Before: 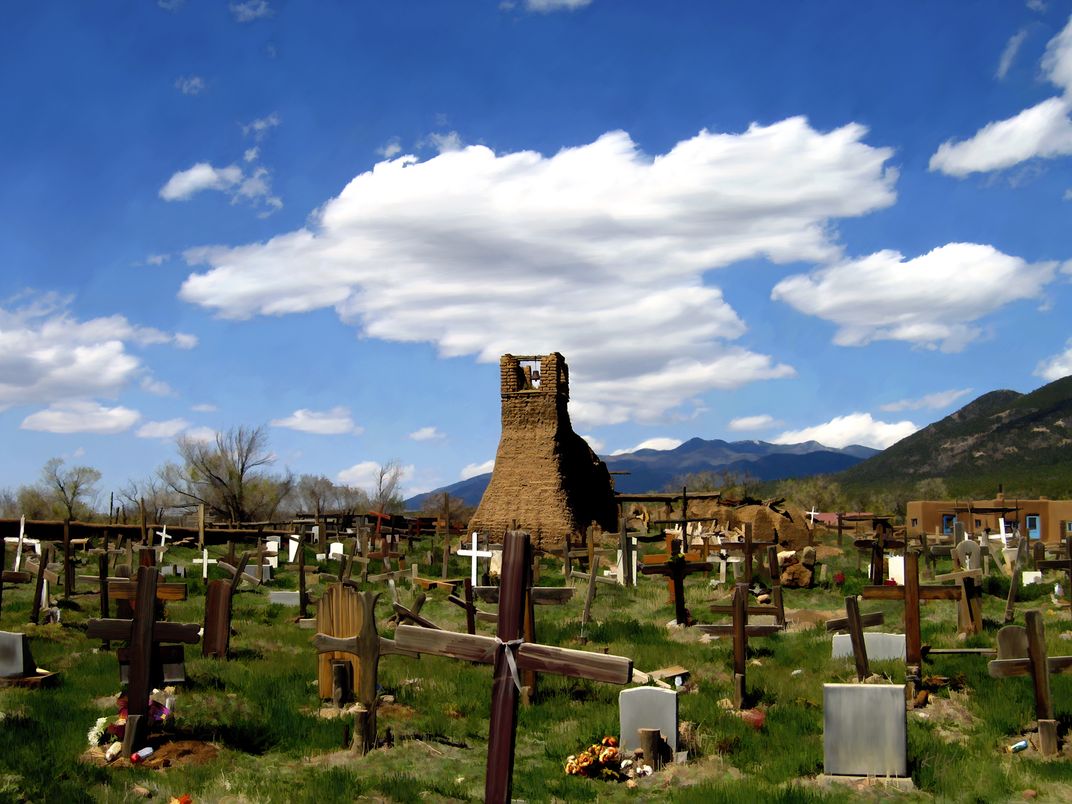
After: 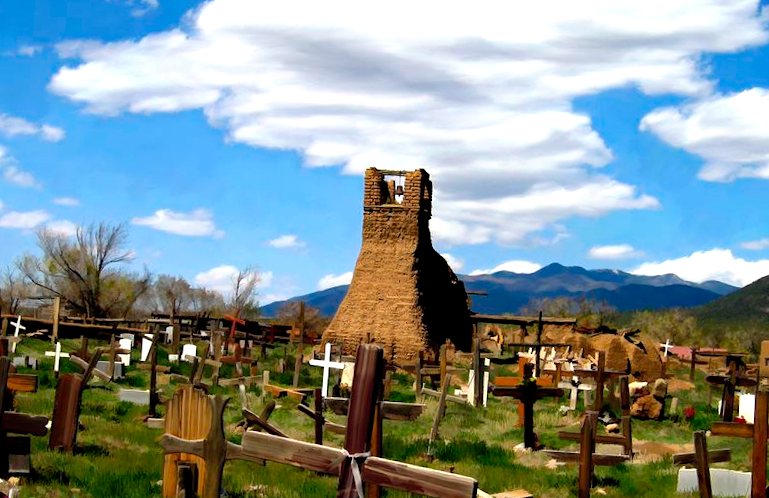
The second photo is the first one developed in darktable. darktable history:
crop and rotate: angle -3.71°, left 9.833%, top 20.836%, right 12.356%, bottom 11.907%
haze removal: compatibility mode true, adaptive false
exposure: exposure 0.451 EV, compensate highlight preservation false
